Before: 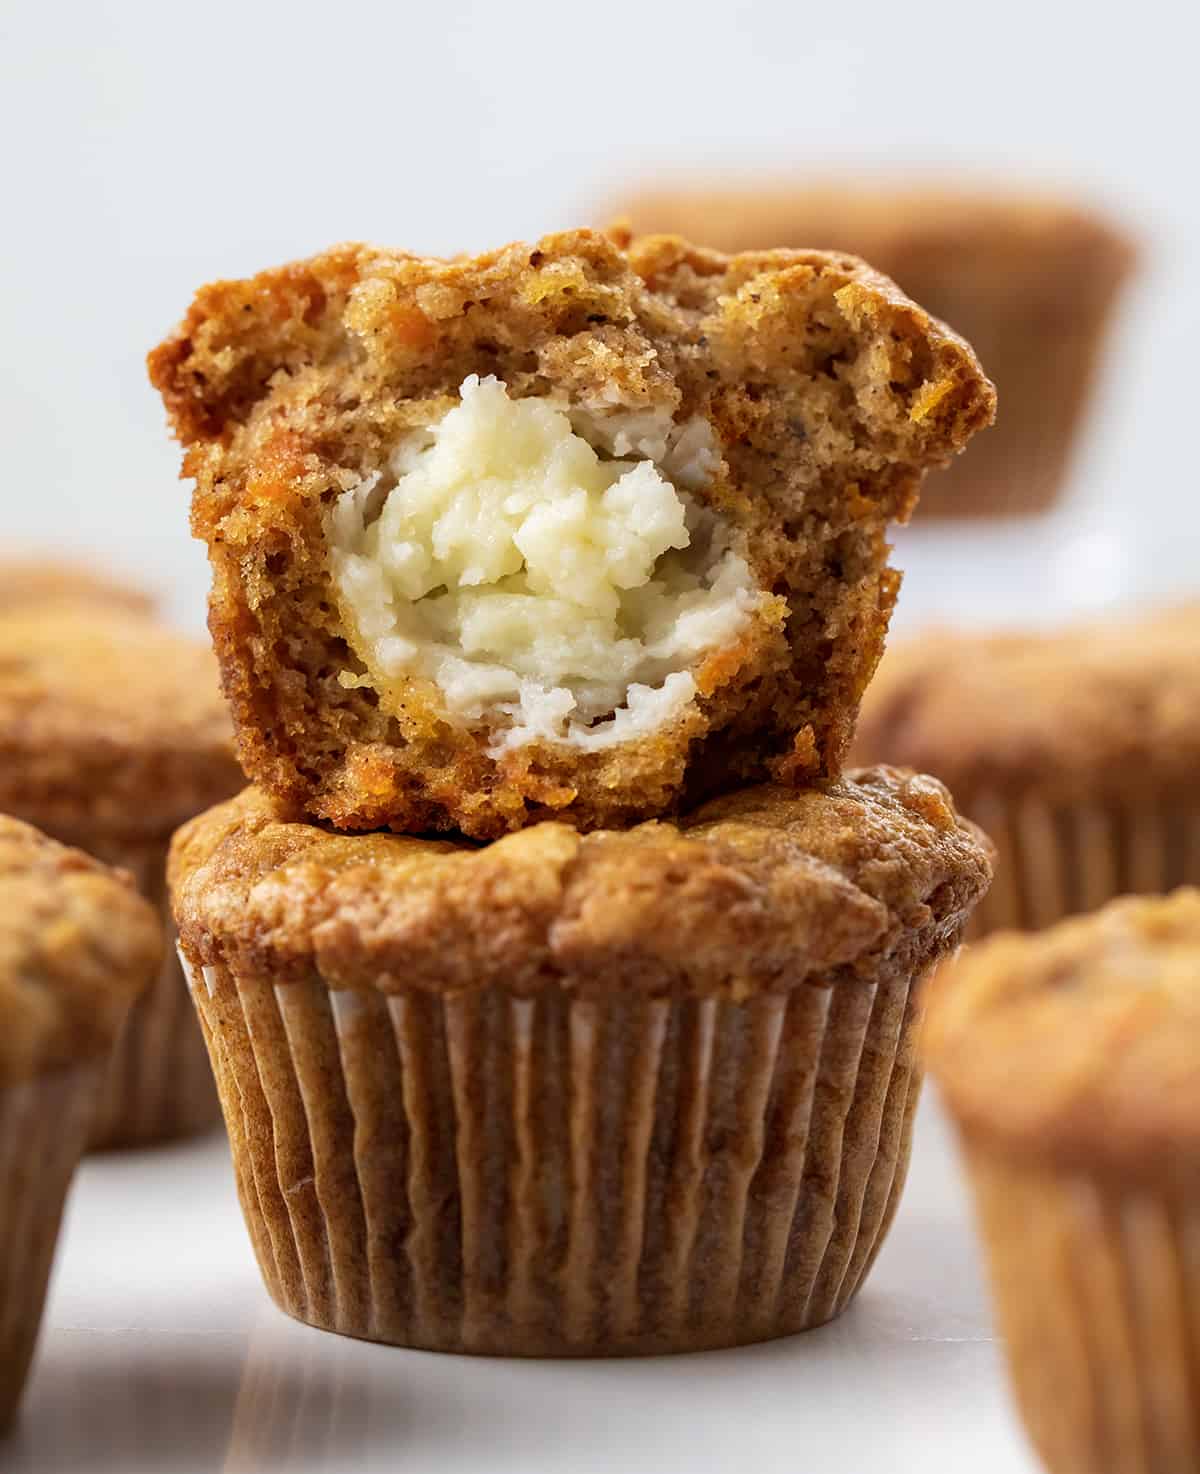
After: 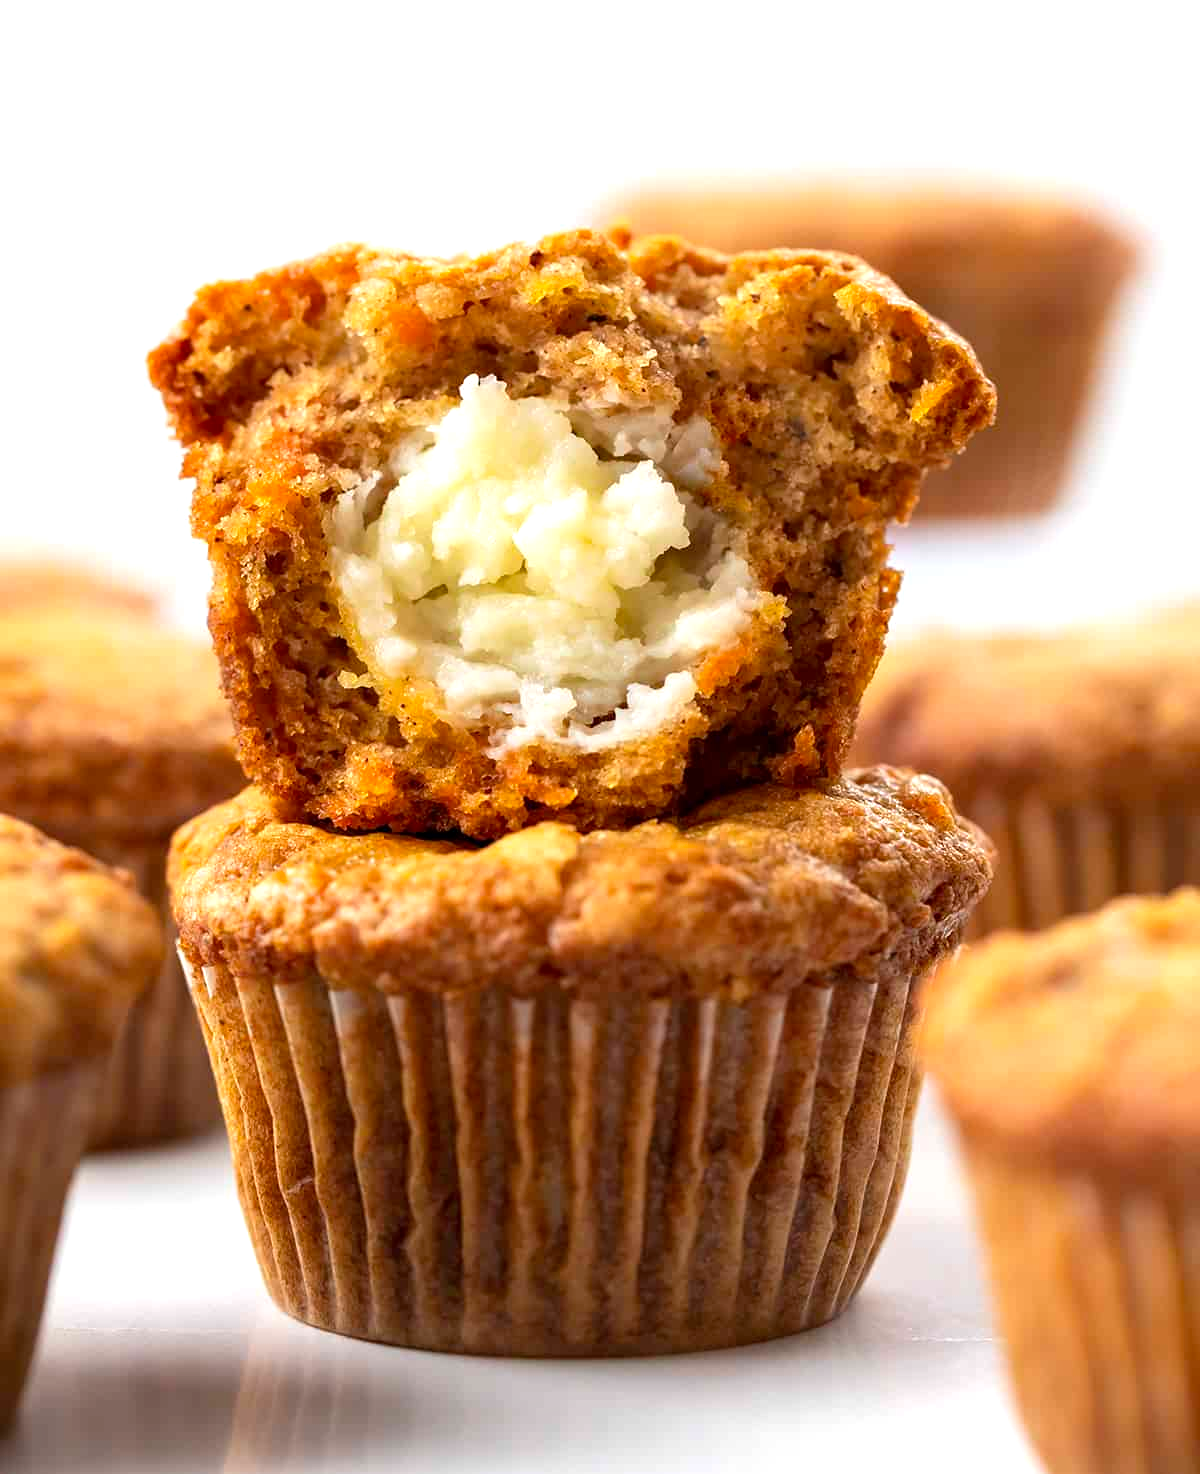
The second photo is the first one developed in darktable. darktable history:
tone equalizer: on, module defaults
exposure: black level correction 0.001, exposure 0.5 EV, compensate exposure bias true, compensate highlight preservation false
